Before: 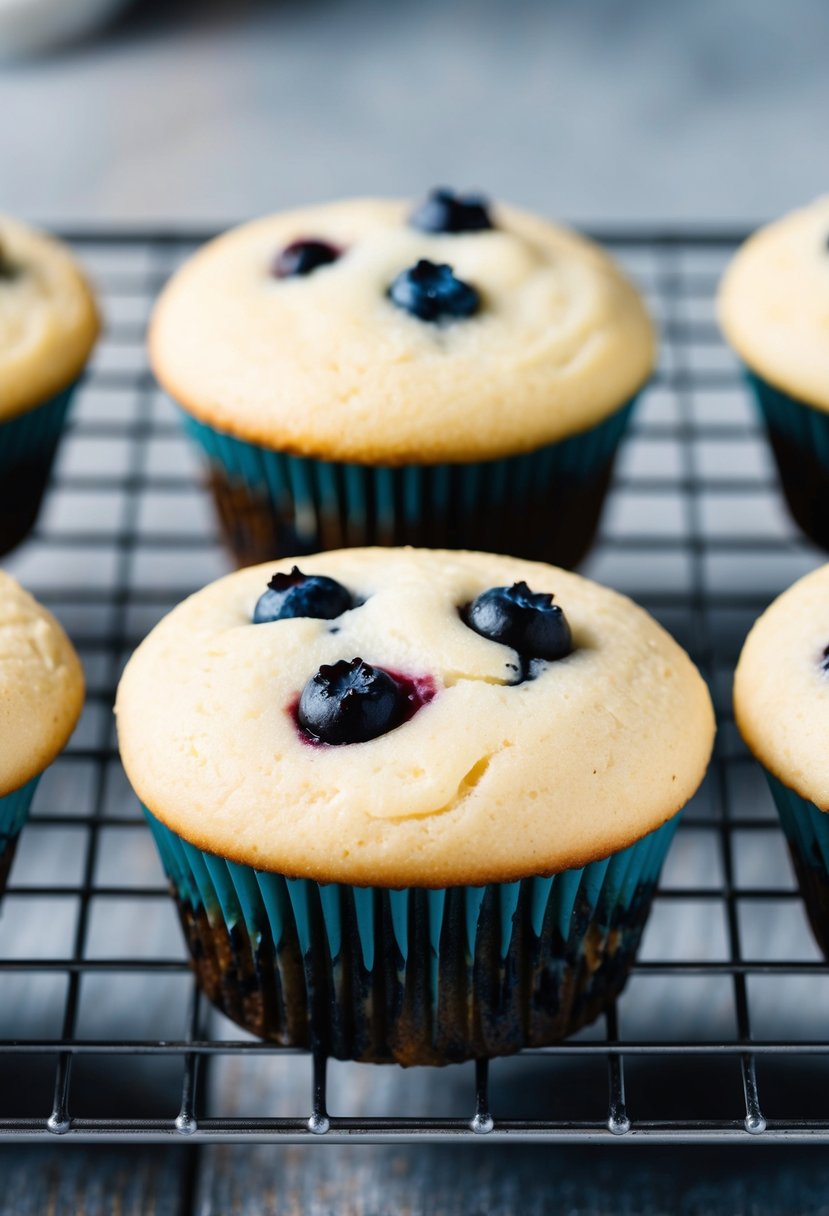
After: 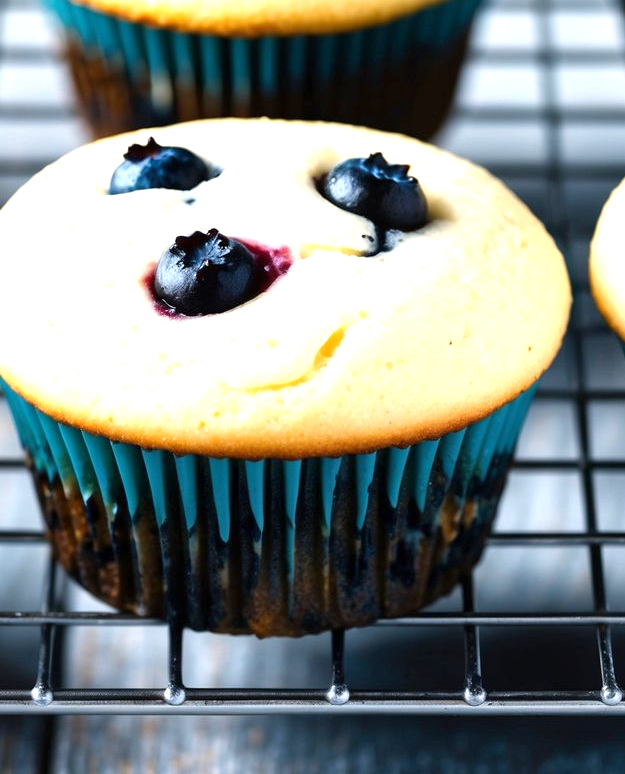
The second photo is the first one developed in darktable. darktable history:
crop and rotate: left 17.487%, top 35.358%, right 7.082%, bottom 0.955%
exposure: black level correction 0.001, exposure 0.956 EV, compensate highlight preservation false
